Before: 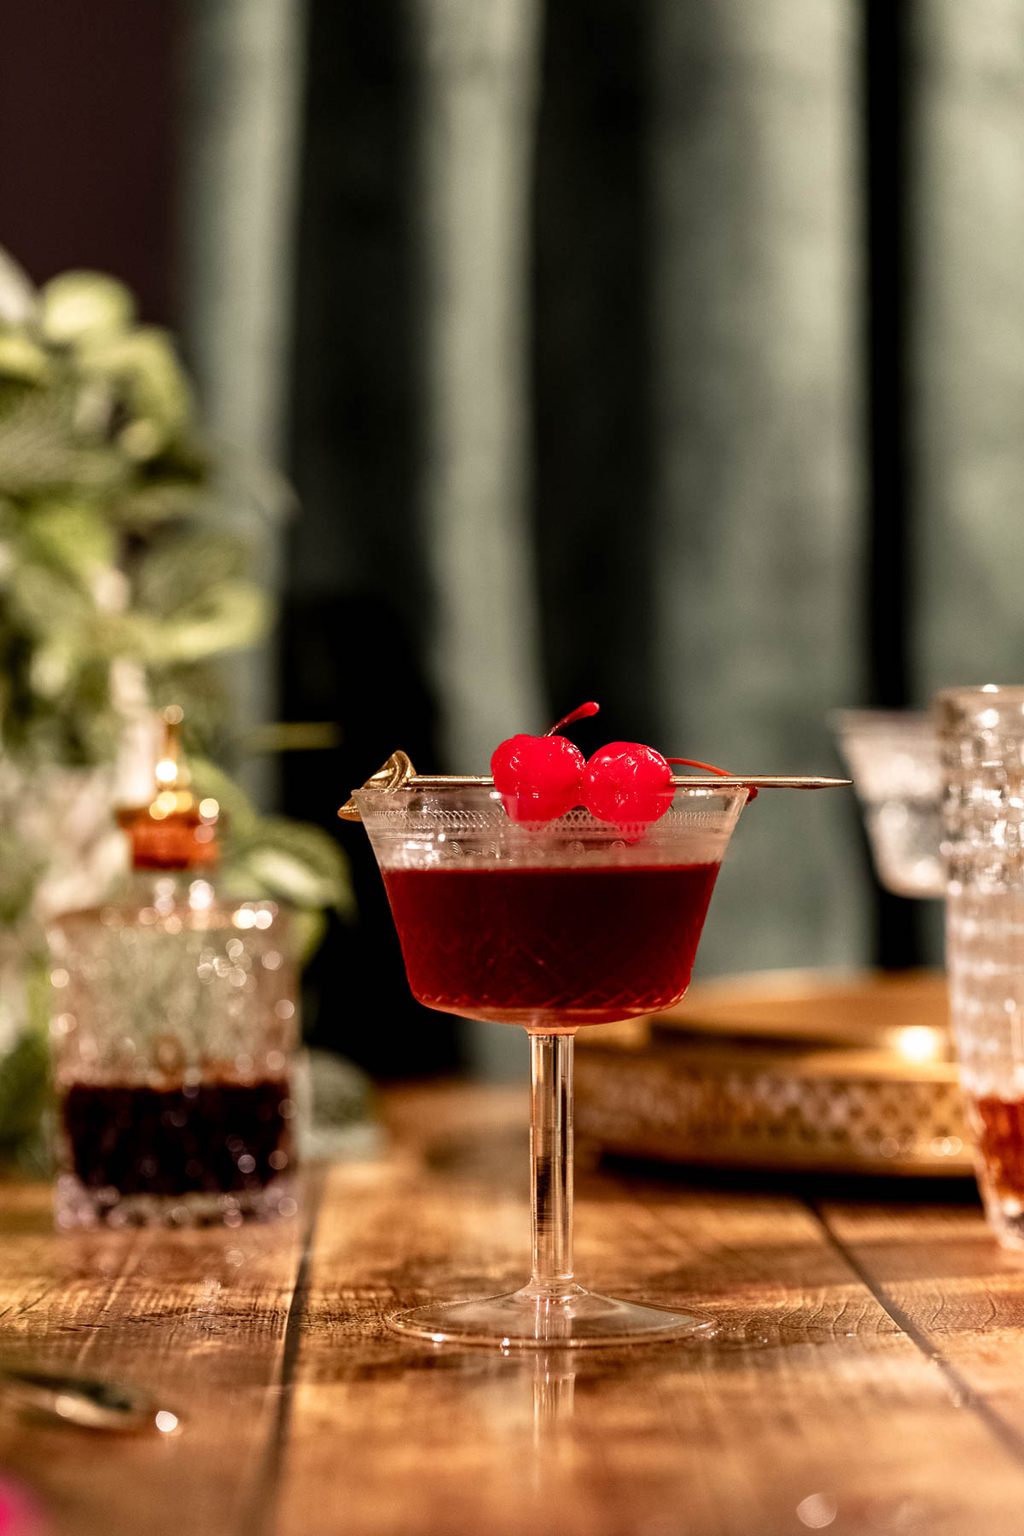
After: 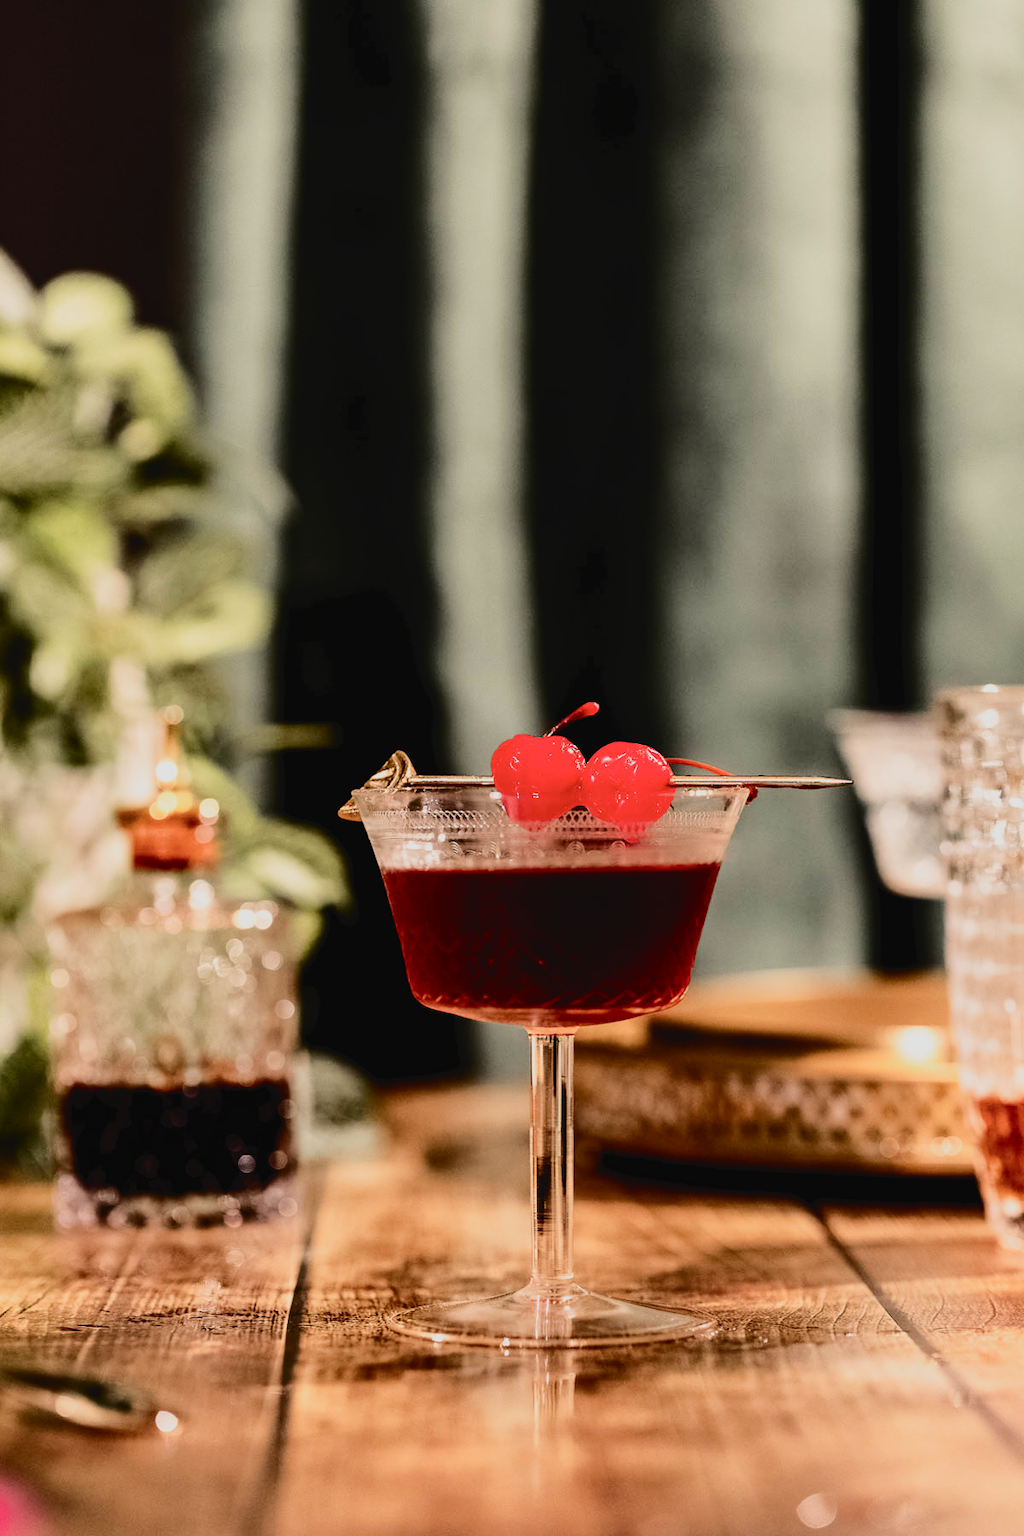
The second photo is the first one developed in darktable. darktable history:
filmic rgb: black relative exposure -7.65 EV, white relative exposure 4.56 EV, hardness 3.61
tone curve: curves: ch0 [(0, 0) (0.003, 0.039) (0.011, 0.042) (0.025, 0.048) (0.044, 0.058) (0.069, 0.071) (0.1, 0.089) (0.136, 0.114) (0.177, 0.146) (0.224, 0.199) (0.277, 0.27) (0.335, 0.364) (0.399, 0.47) (0.468, 0.566) (0.543, 0.643) (0.623, 0.73) (0.709, 0.8) (0.801, 0.863) (0.898, 0.925) (1, 1)], color space Lab, independent channels, preserve colors none
